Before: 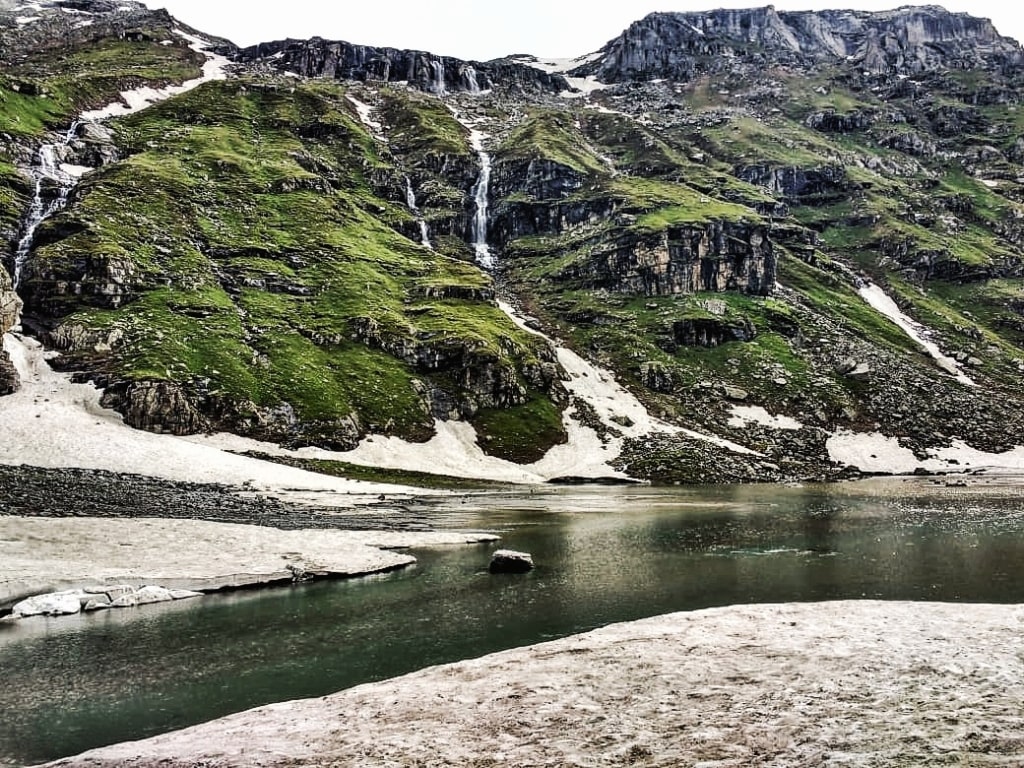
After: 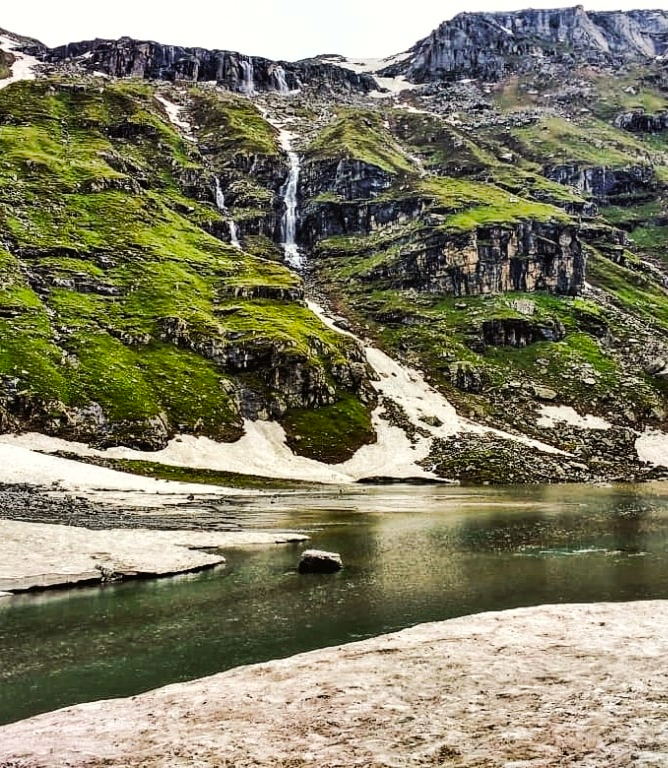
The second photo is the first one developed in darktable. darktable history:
color balance rgb: power › chroma 0.685%, power › hue 60°, shadows fall-off 101.675%, perceptual saturation grading › global saturation 25.175%, perceptual brilliance grading › mid-tones 9.602%, perceptual brilliance grading › shadows 15.661%, mask middle-gray fulcrum 22.685%, global vibrance 20%
crop and rotate: left 18.712%, right 16.012%
